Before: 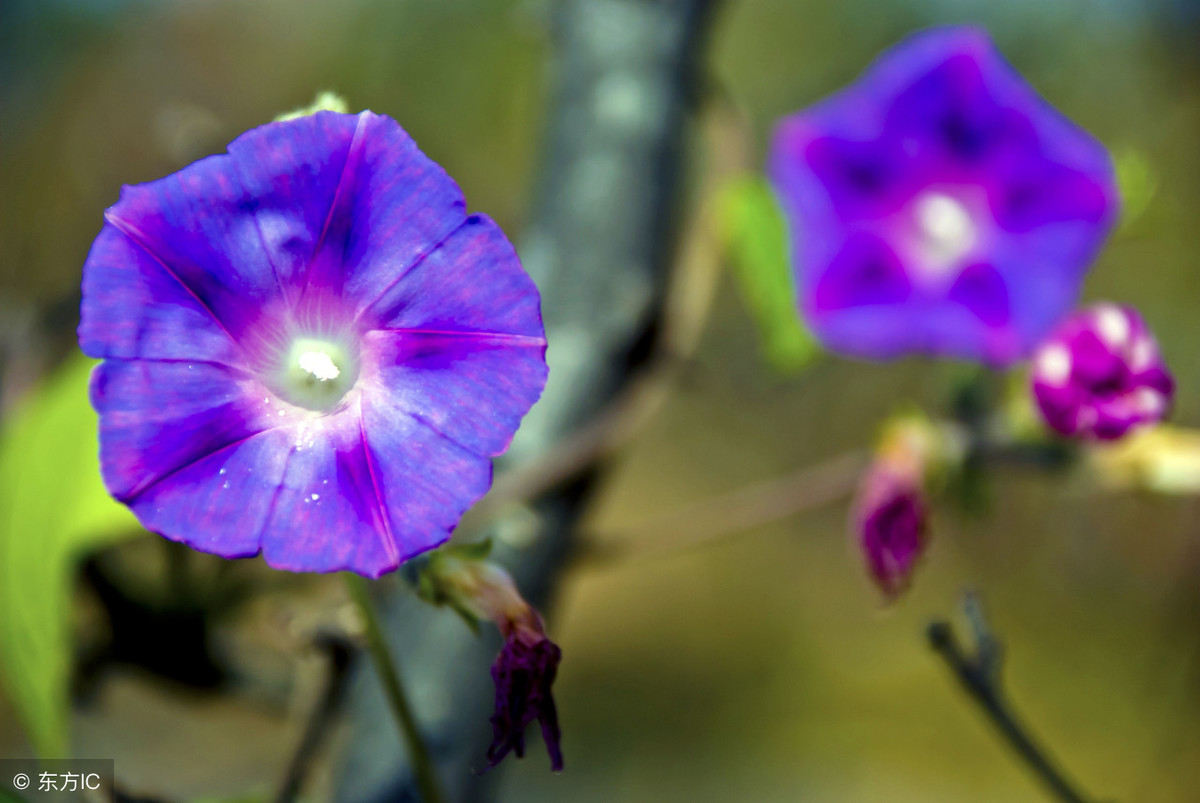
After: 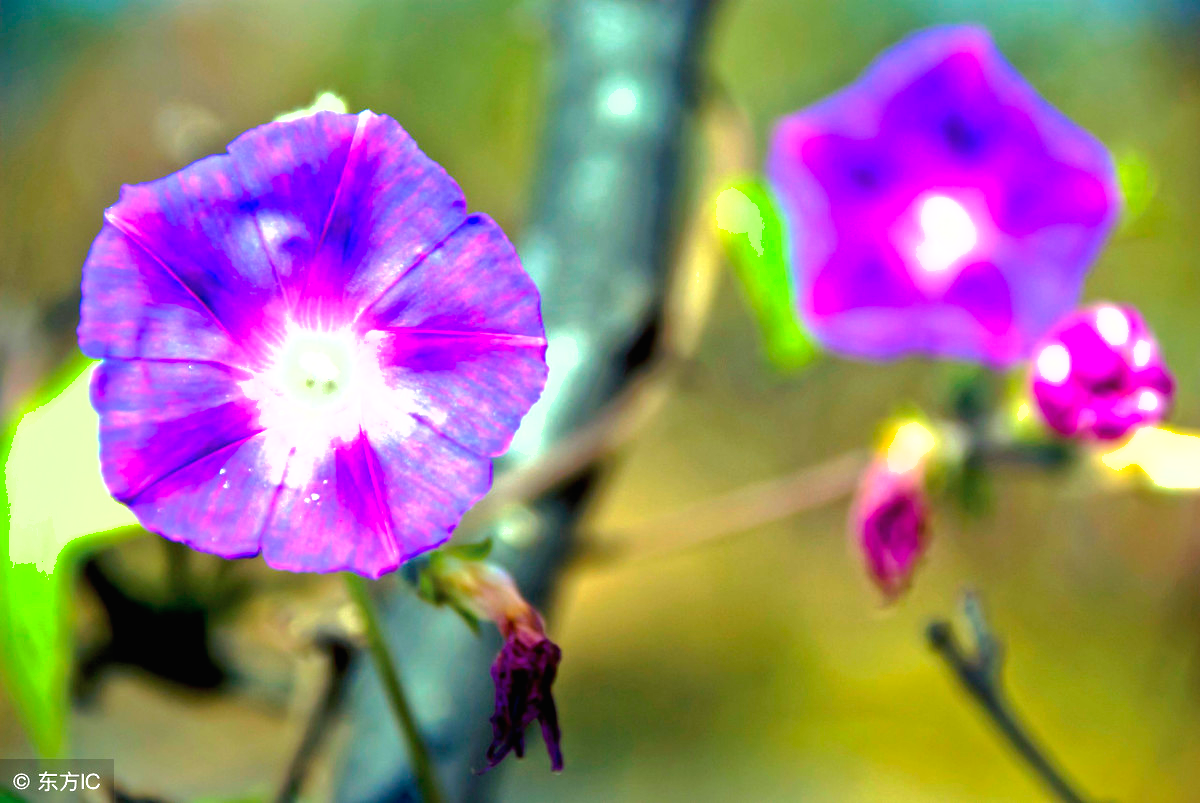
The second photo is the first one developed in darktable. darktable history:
color correction: highlights a* -0.137, highlights b* 0.137
shadows and highlights: shadows 40, highlights -60
exposure: black level correction 0, exposure 1.388 EV, compensate exposure bias true, compensate highlight preservation false
